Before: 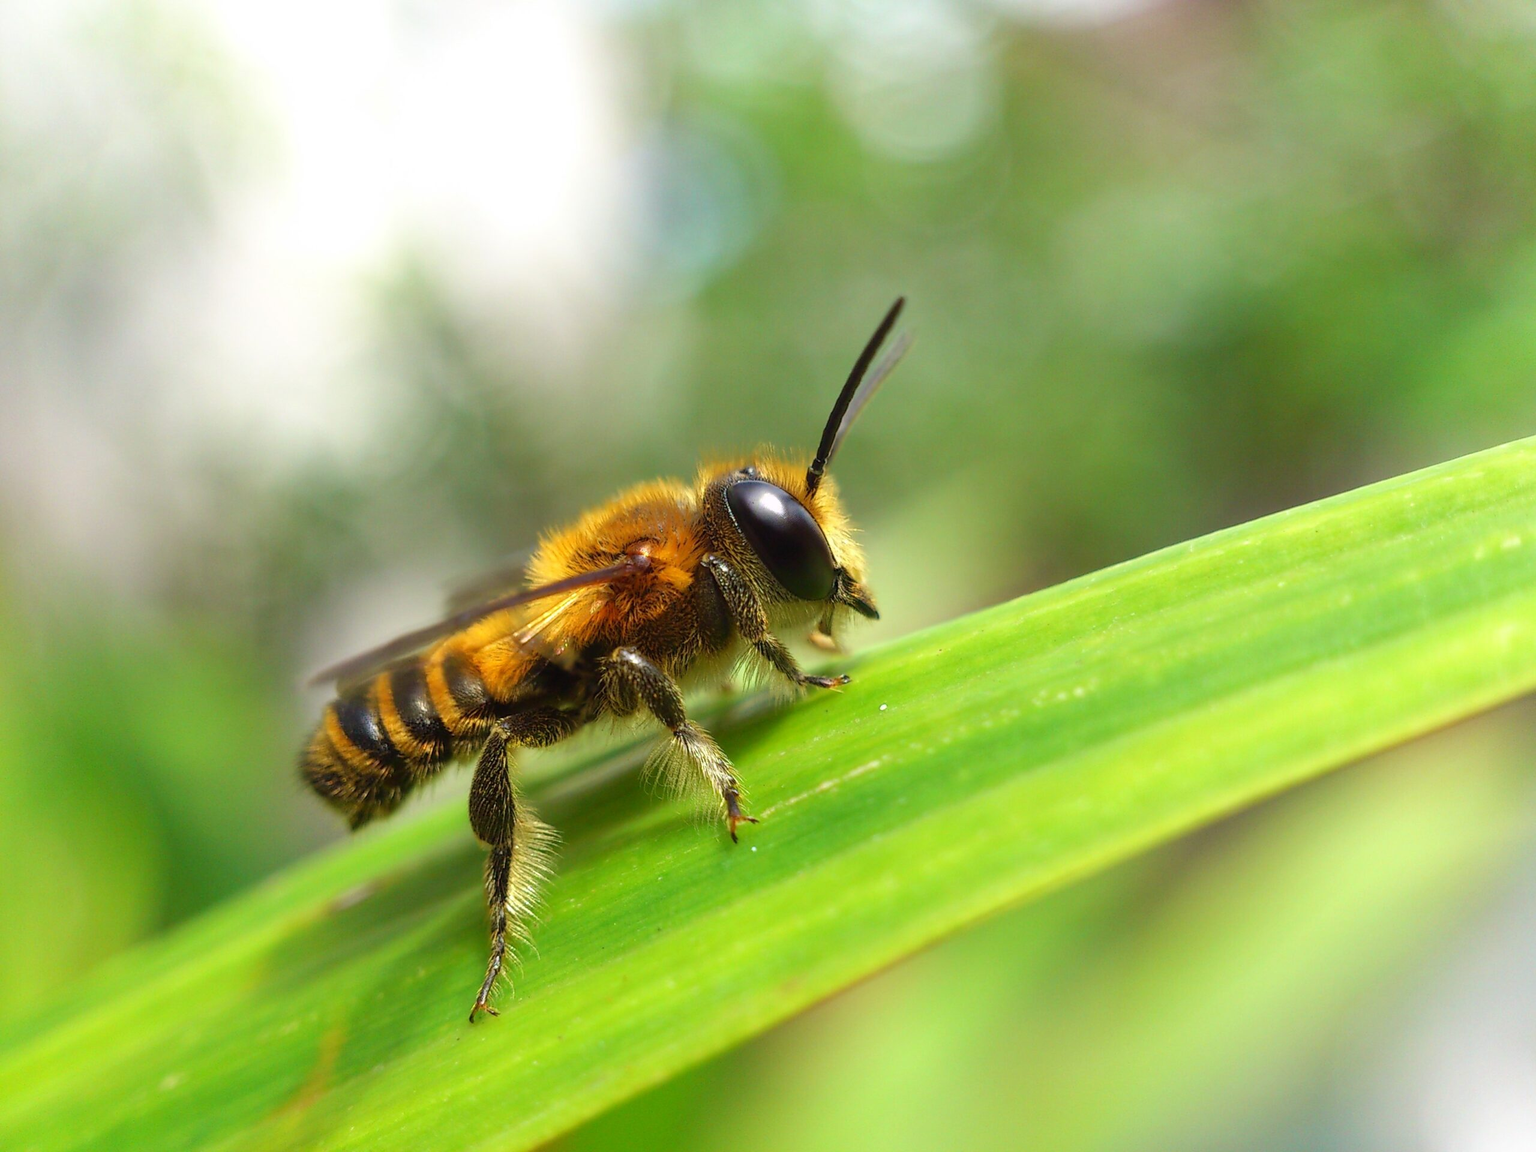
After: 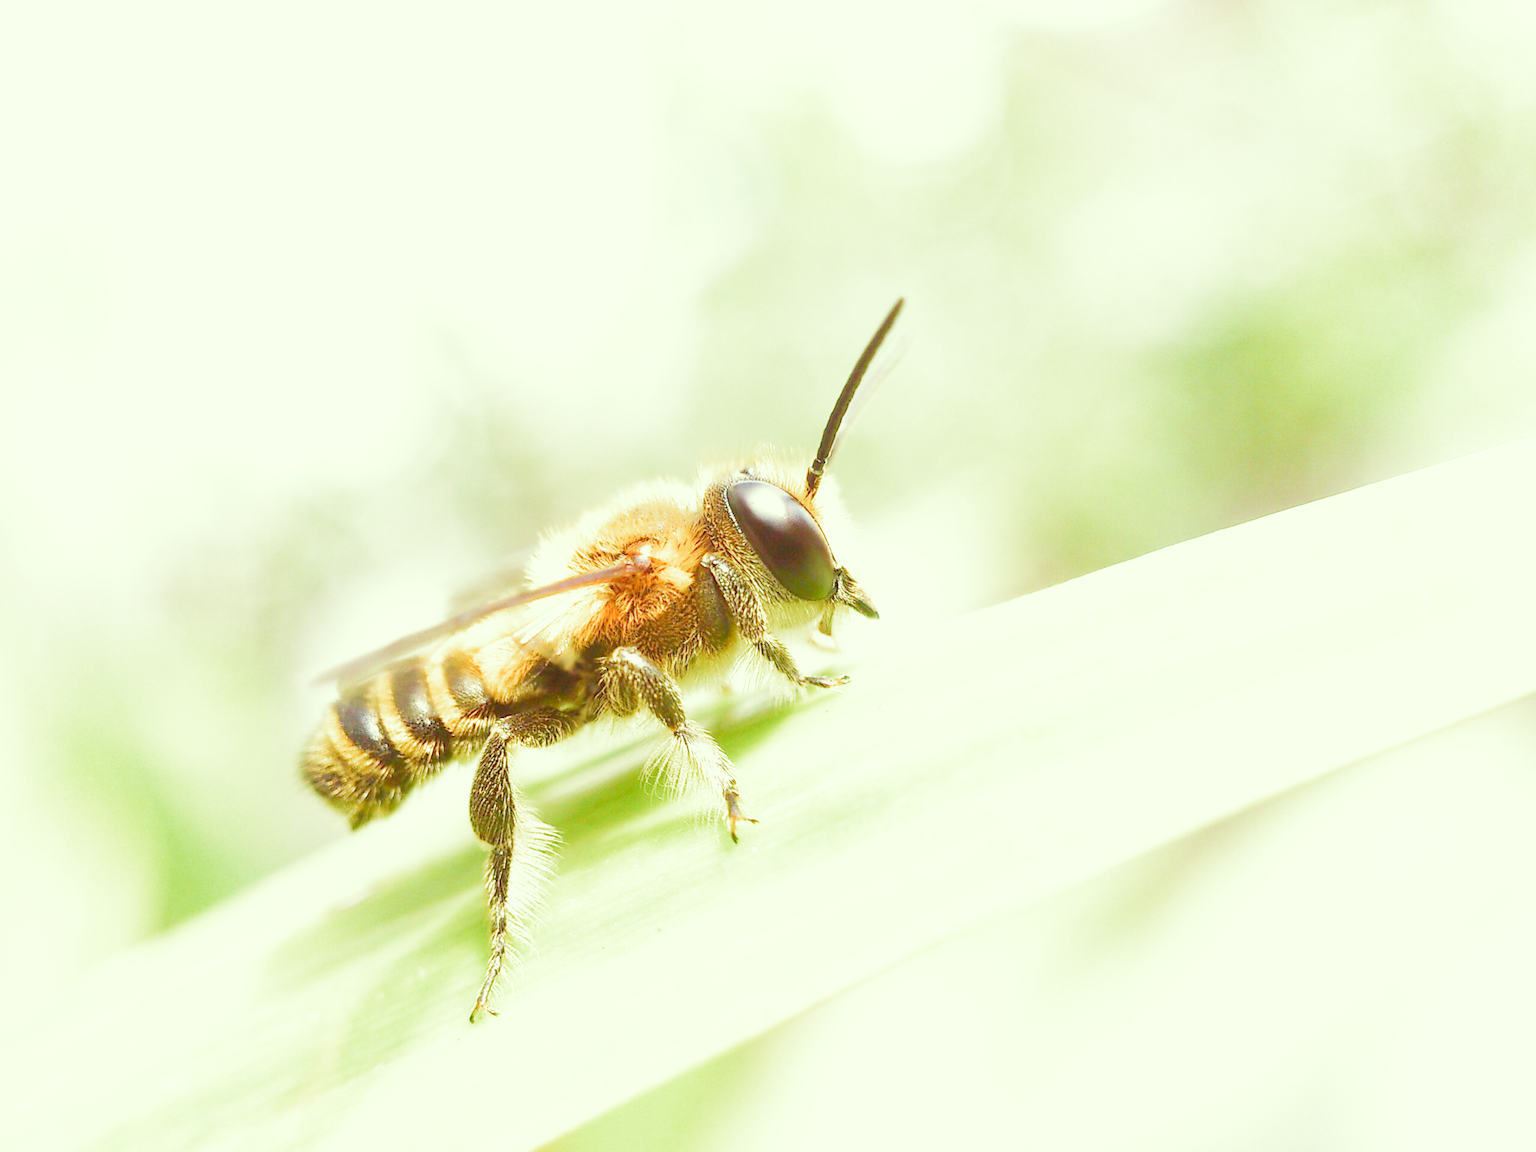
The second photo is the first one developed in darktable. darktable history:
filmic rgb: middle gray luminance 4.06%, black relative exposure -13.13 EV, white relative exposure 5.02 EV, target black luminance 0%, hardness 5.18, latitude 59.53%, contrast 0.772, highlights saturation mix 3.58%, shadows ↔ highlights balance 25.36%, add noise in highlights 0, preserve chrominance no, color science v3 (2019), use custom middle-gray values true, contrast in highlights soft
color correction: highlights a* -6.31, highlights b* 9.57, shadows a* 10.47, shadows b* 23.57
exposure: exposure 1.207 EV, compensate exposure bias true, compensate highlight preservation false
